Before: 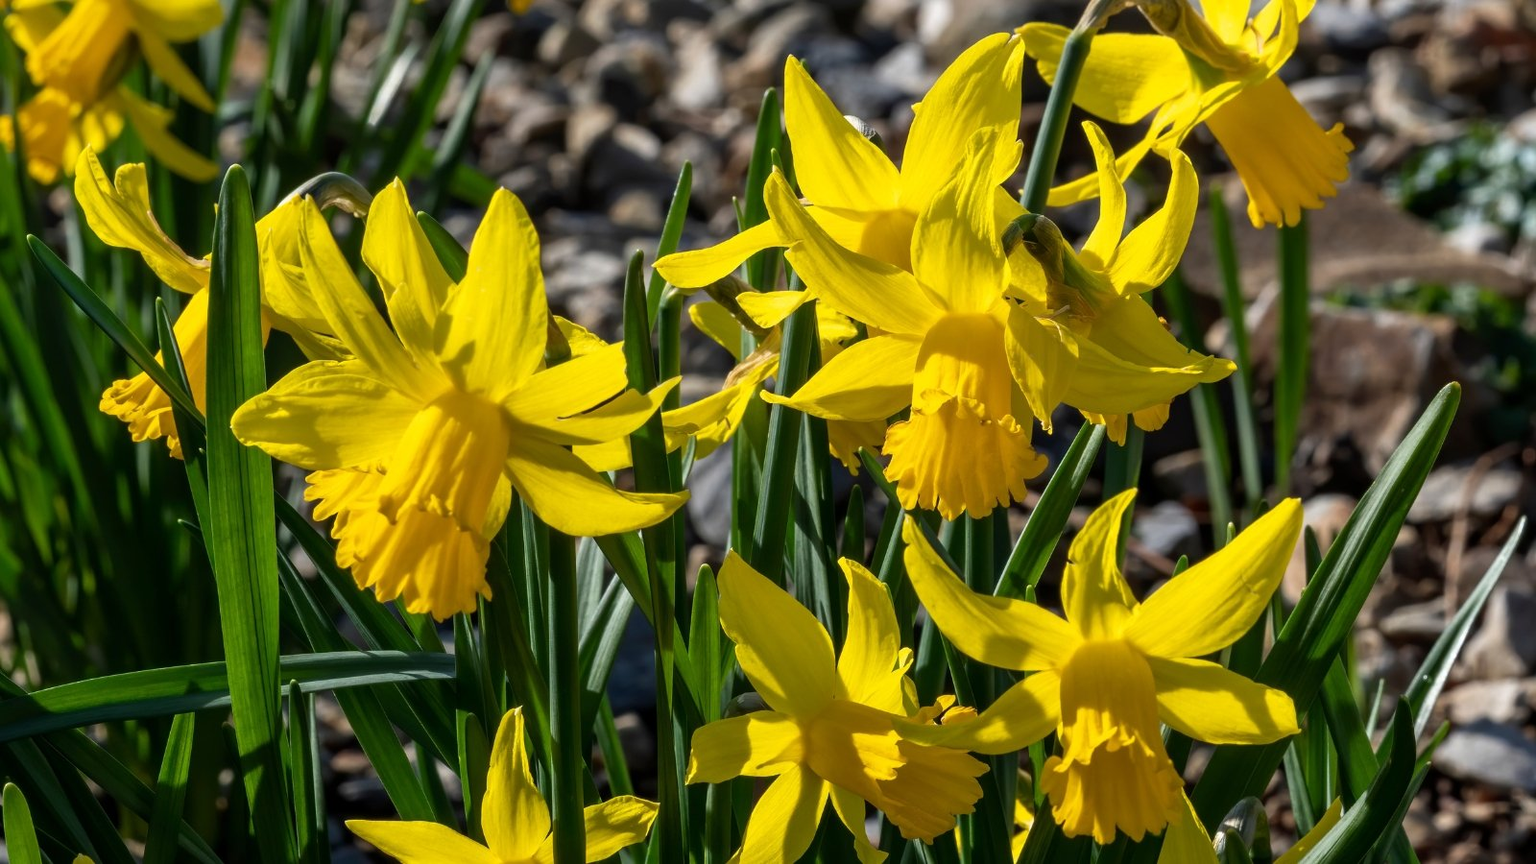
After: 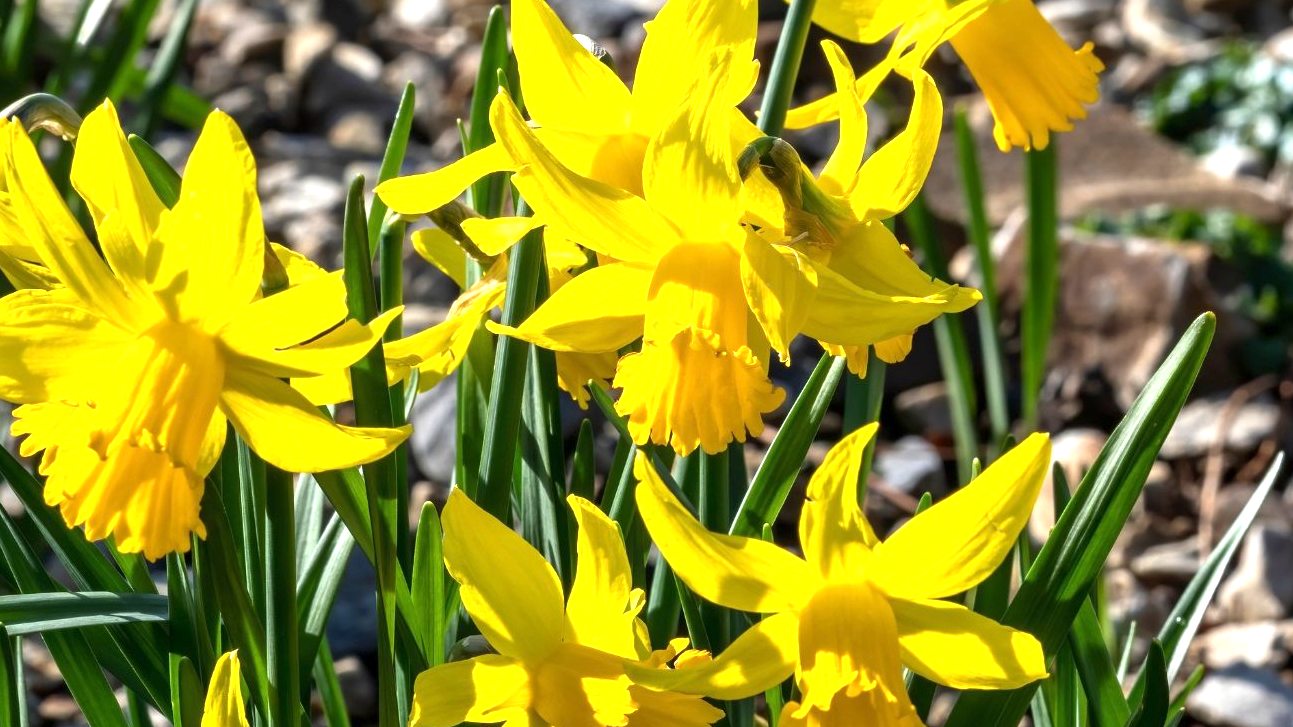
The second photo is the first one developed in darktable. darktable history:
exposure: exposure 1.069 EV, compensate highlight preservation false
crop: left 19.161%, top 9.615%, right 0.001%, bottom 9.576%
